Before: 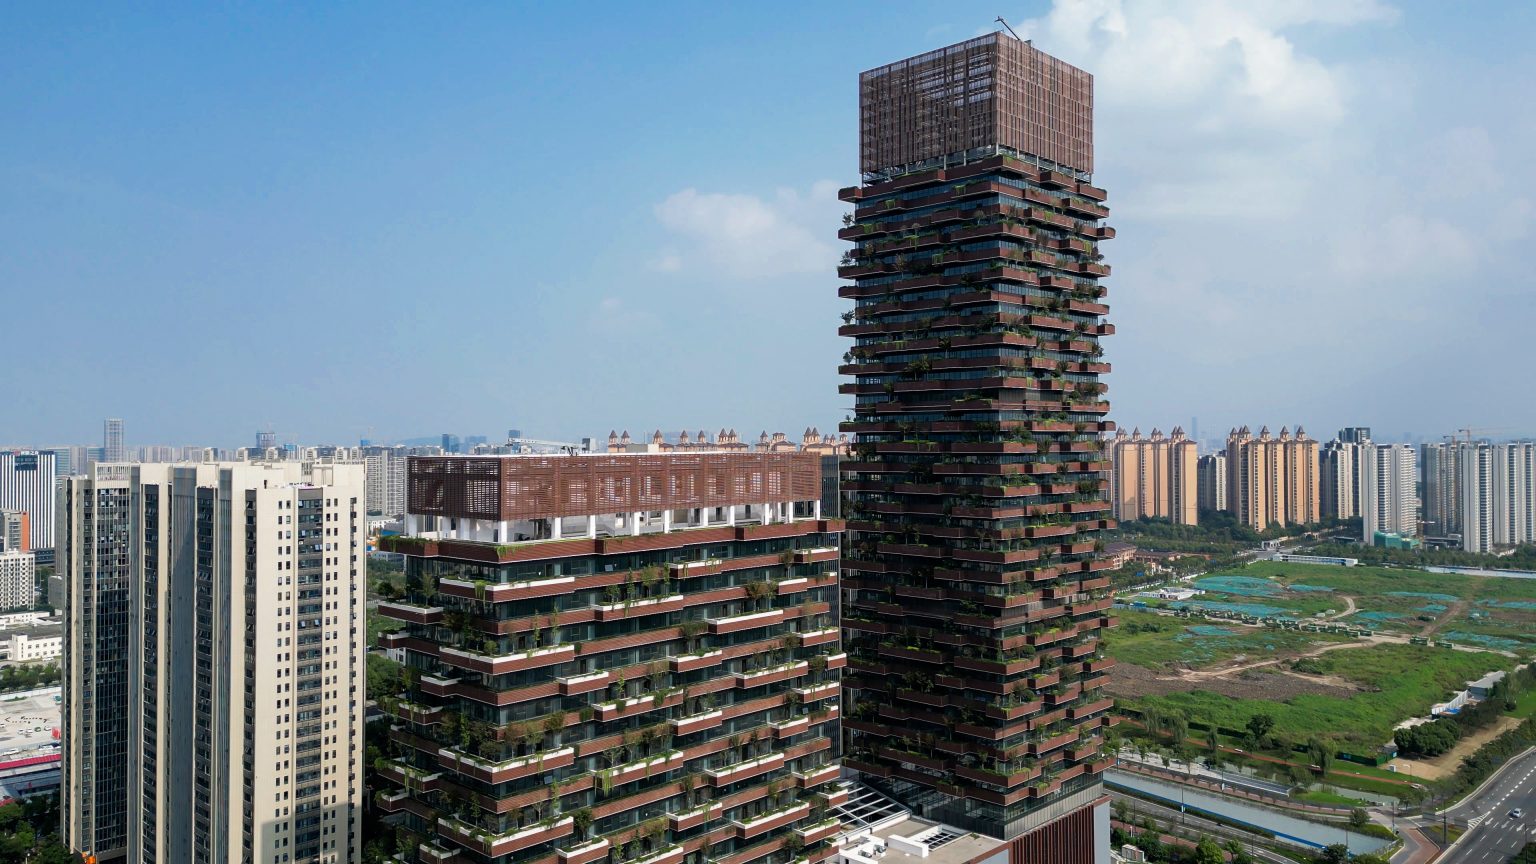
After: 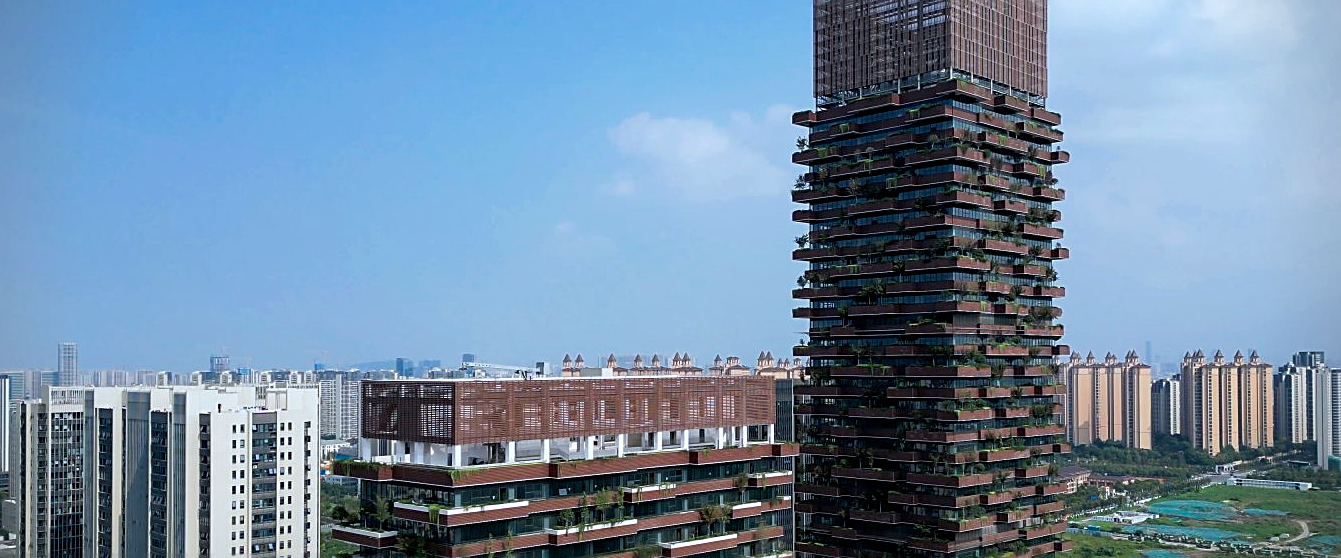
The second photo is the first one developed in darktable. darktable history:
exposure: black level correction 0.002, compensate exposure bias true, compensate highlight preservation false
sharpen: on, module defaults
color calibration: illuminant custom, x 0.368, y 0.373, temperature 4340.21 K, gamut compression 0.983
vignetting: fall-off start 88.67%, fall-off radius 43.78%, width/height ratio 1.159
crop: left 3.059%, top 8.899%, right 9.632%, bottom 26.493%
